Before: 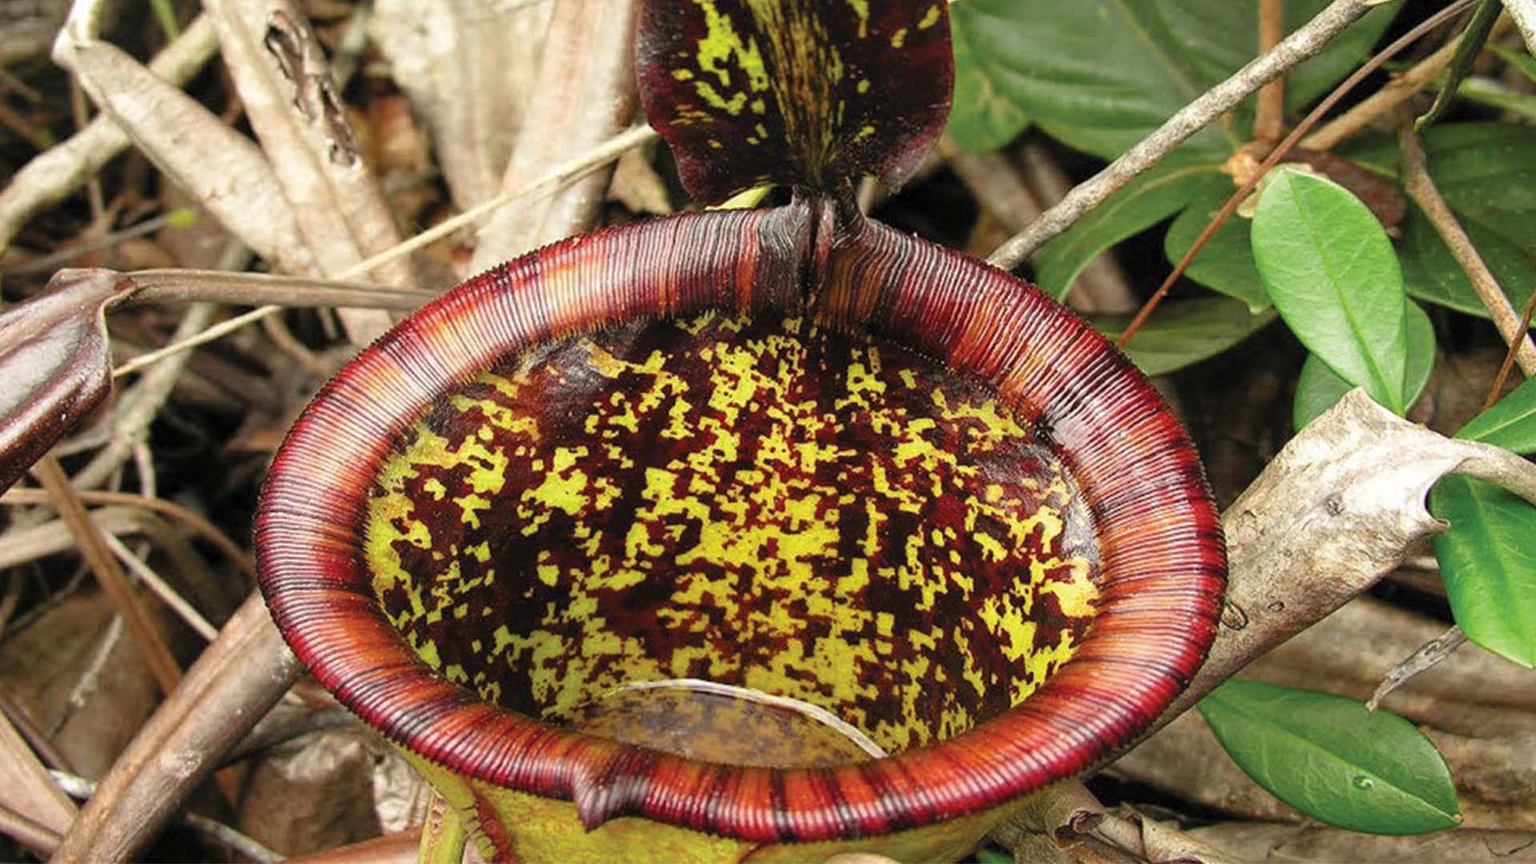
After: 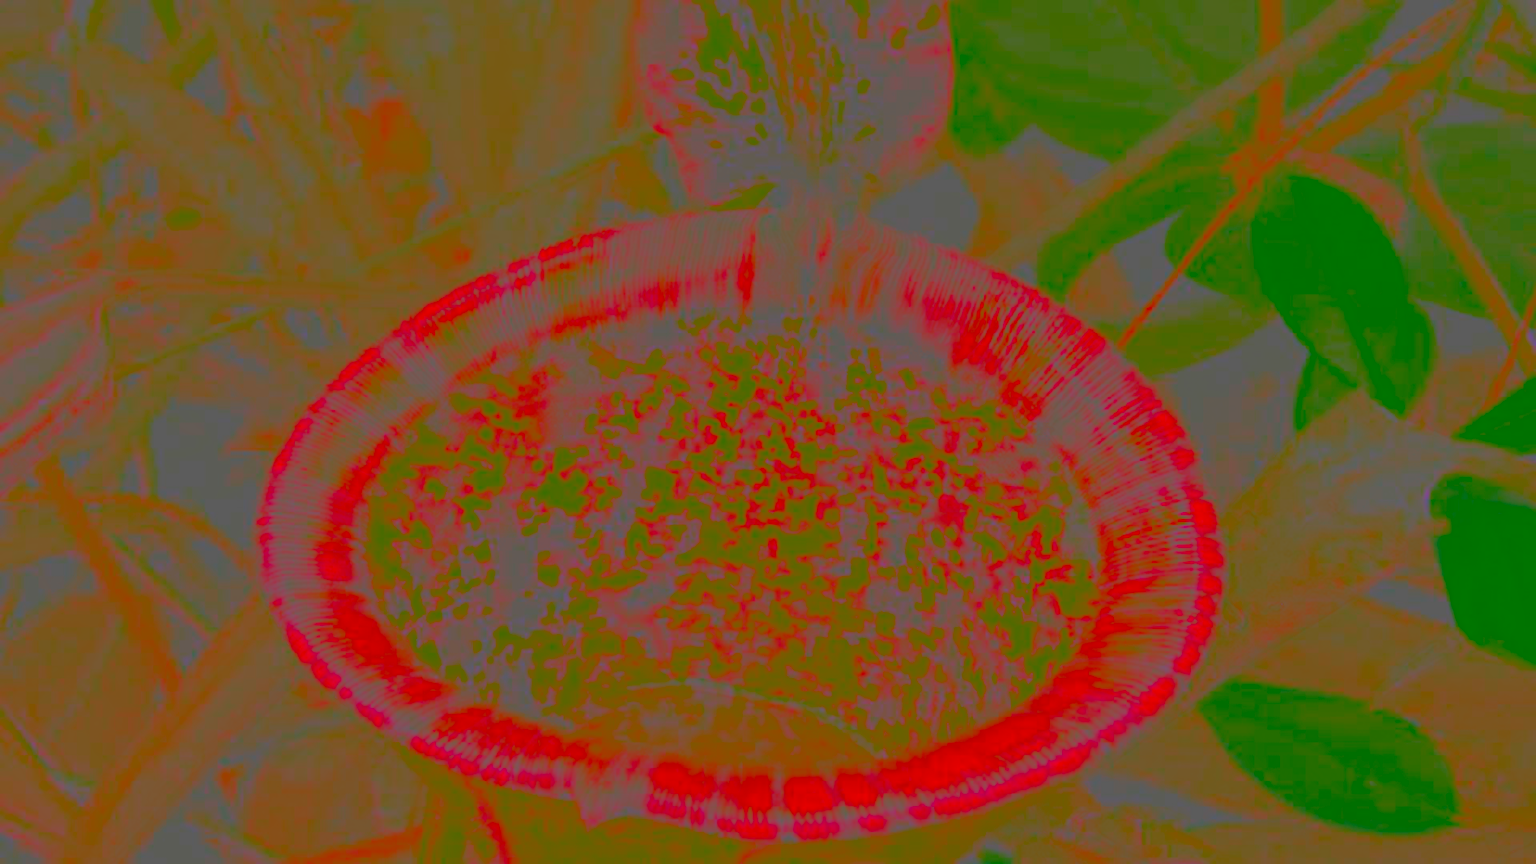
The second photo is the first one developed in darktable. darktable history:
contrast brightness saturation: contrast -0.981, brightness -0.163, saturation 0.753
